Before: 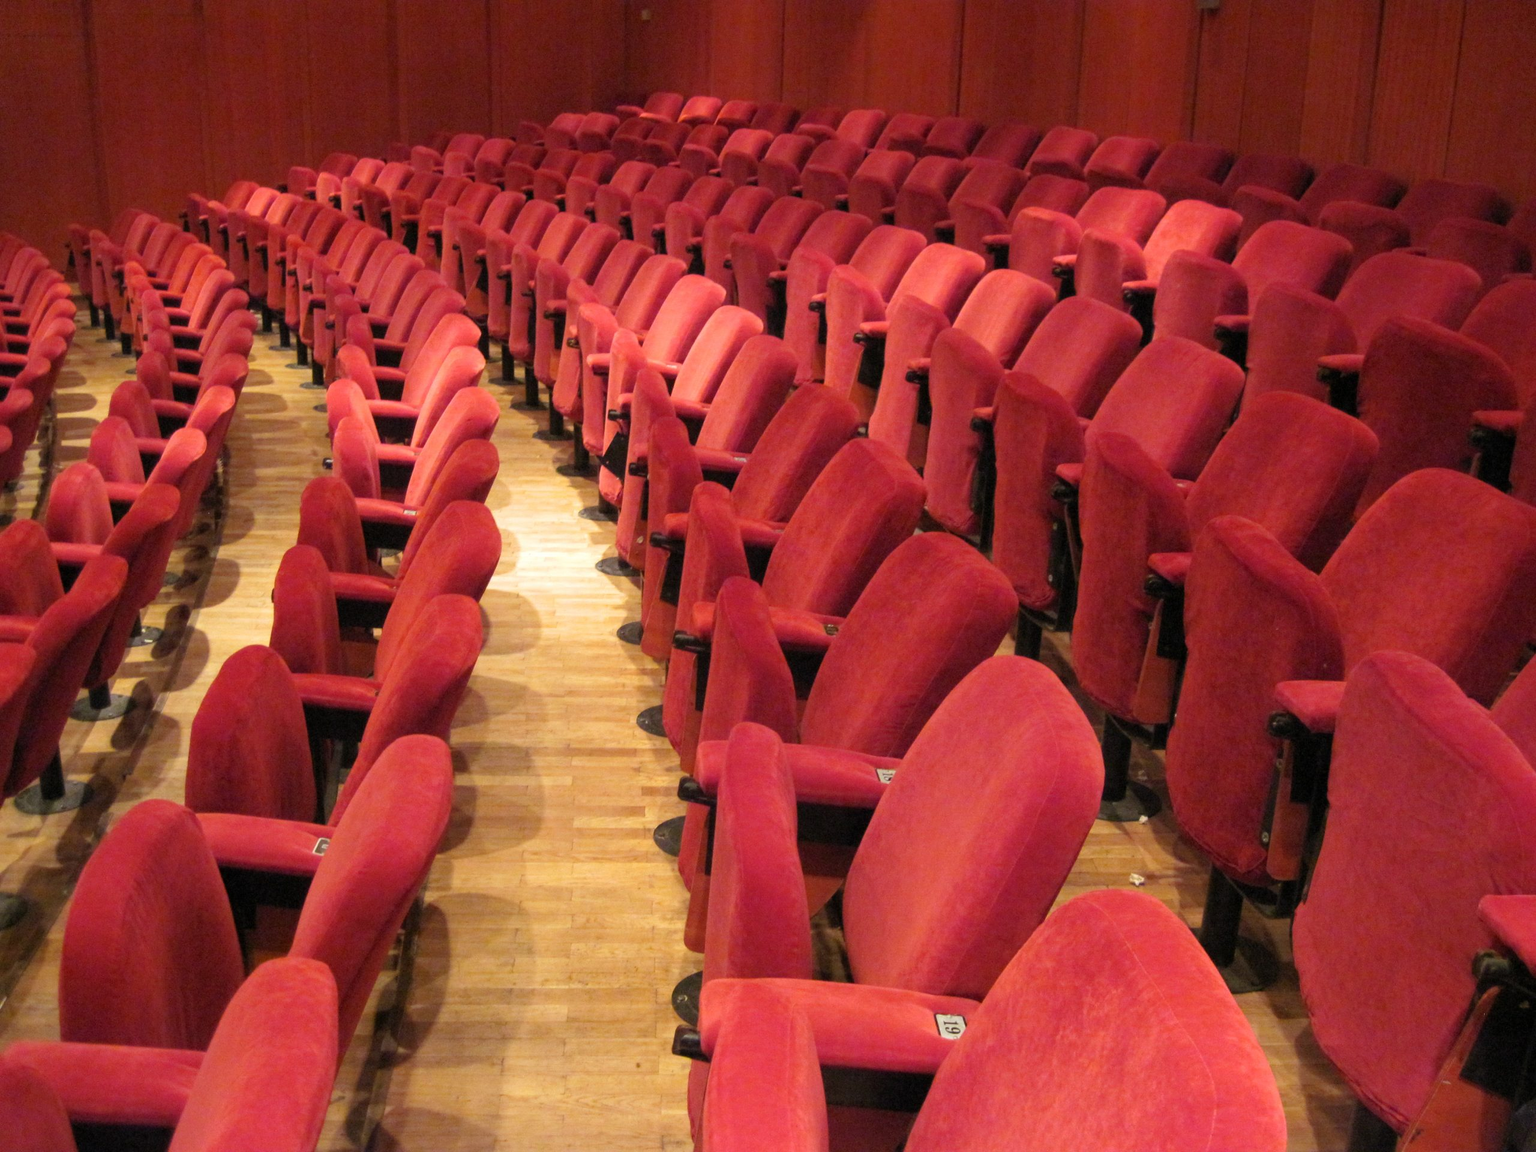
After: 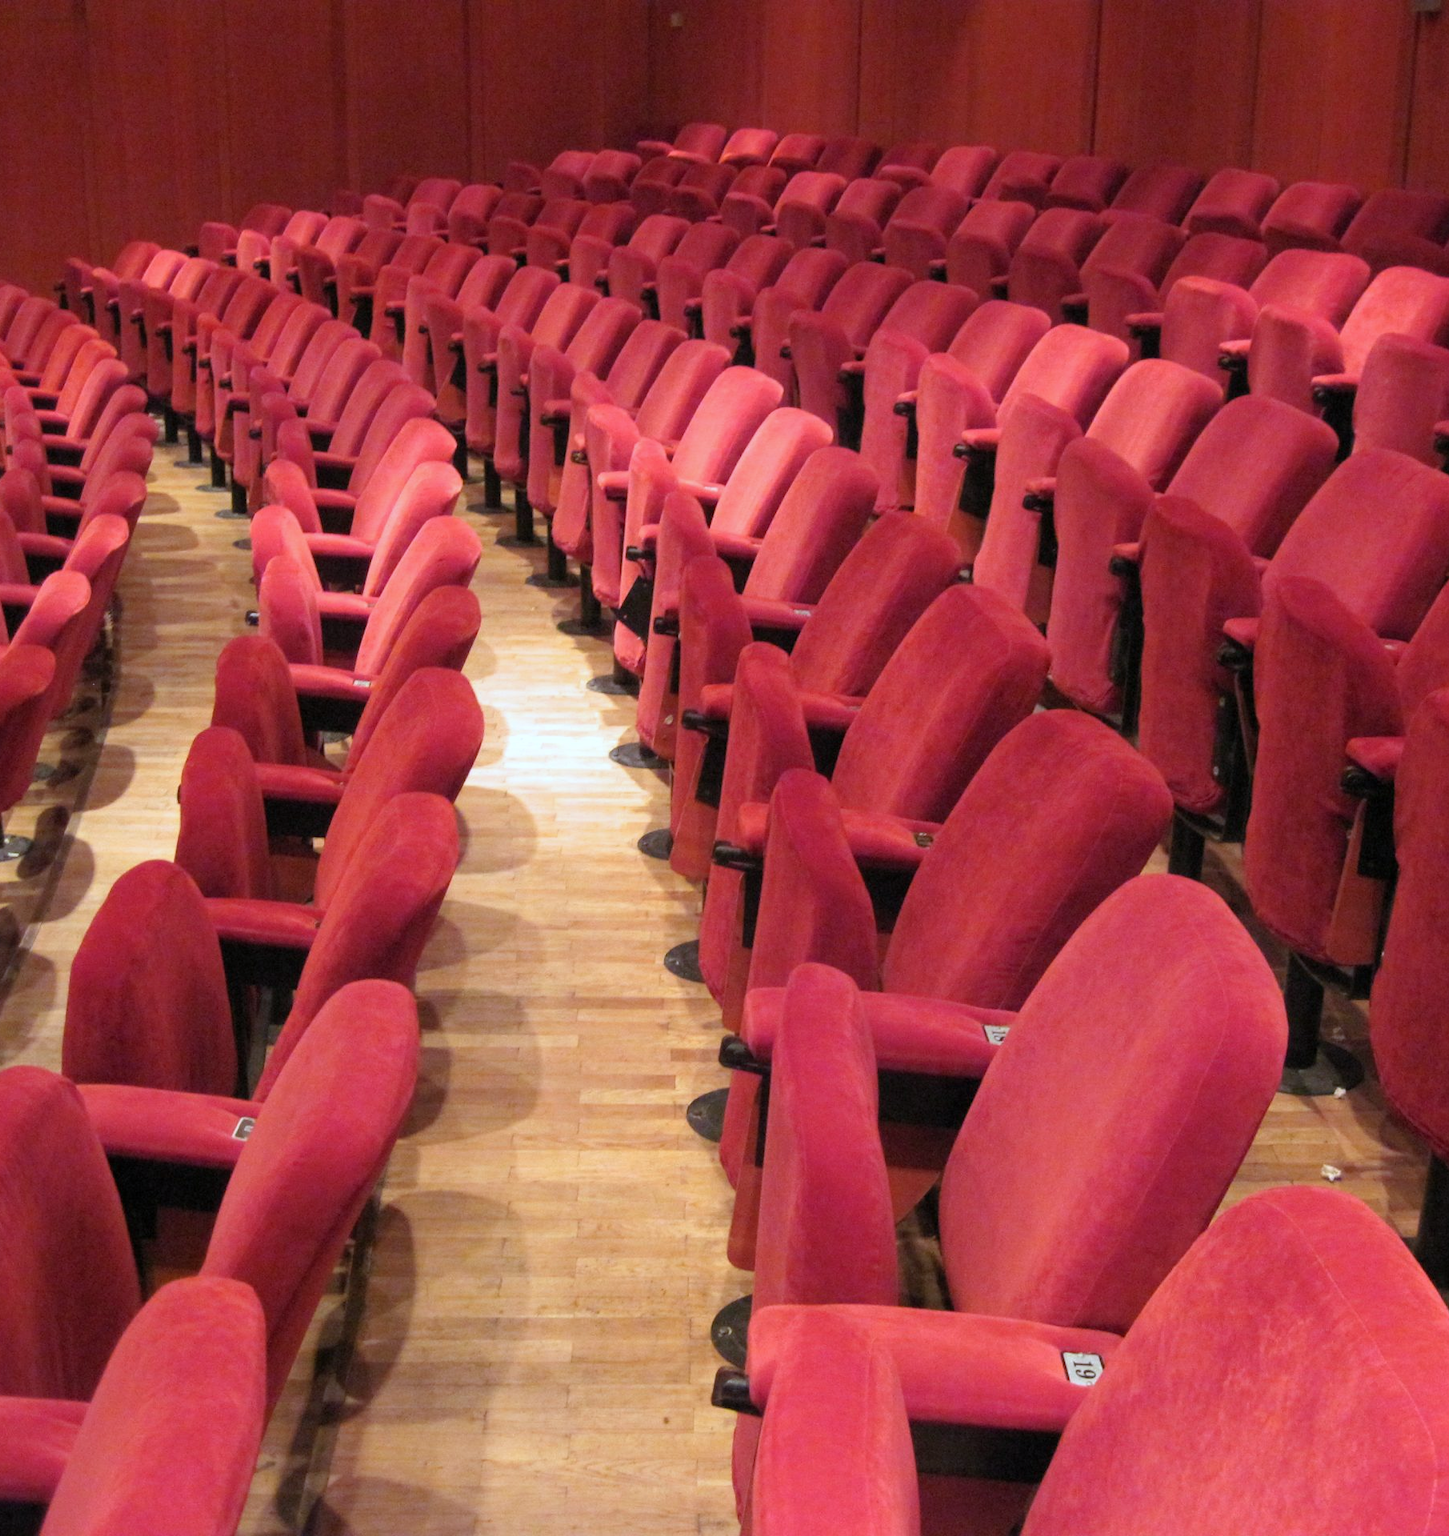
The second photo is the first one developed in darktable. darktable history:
crop and rotate: left 9.061%, right 20.142%
color correction: highlights a* -2.24, highlights b* -18.1
